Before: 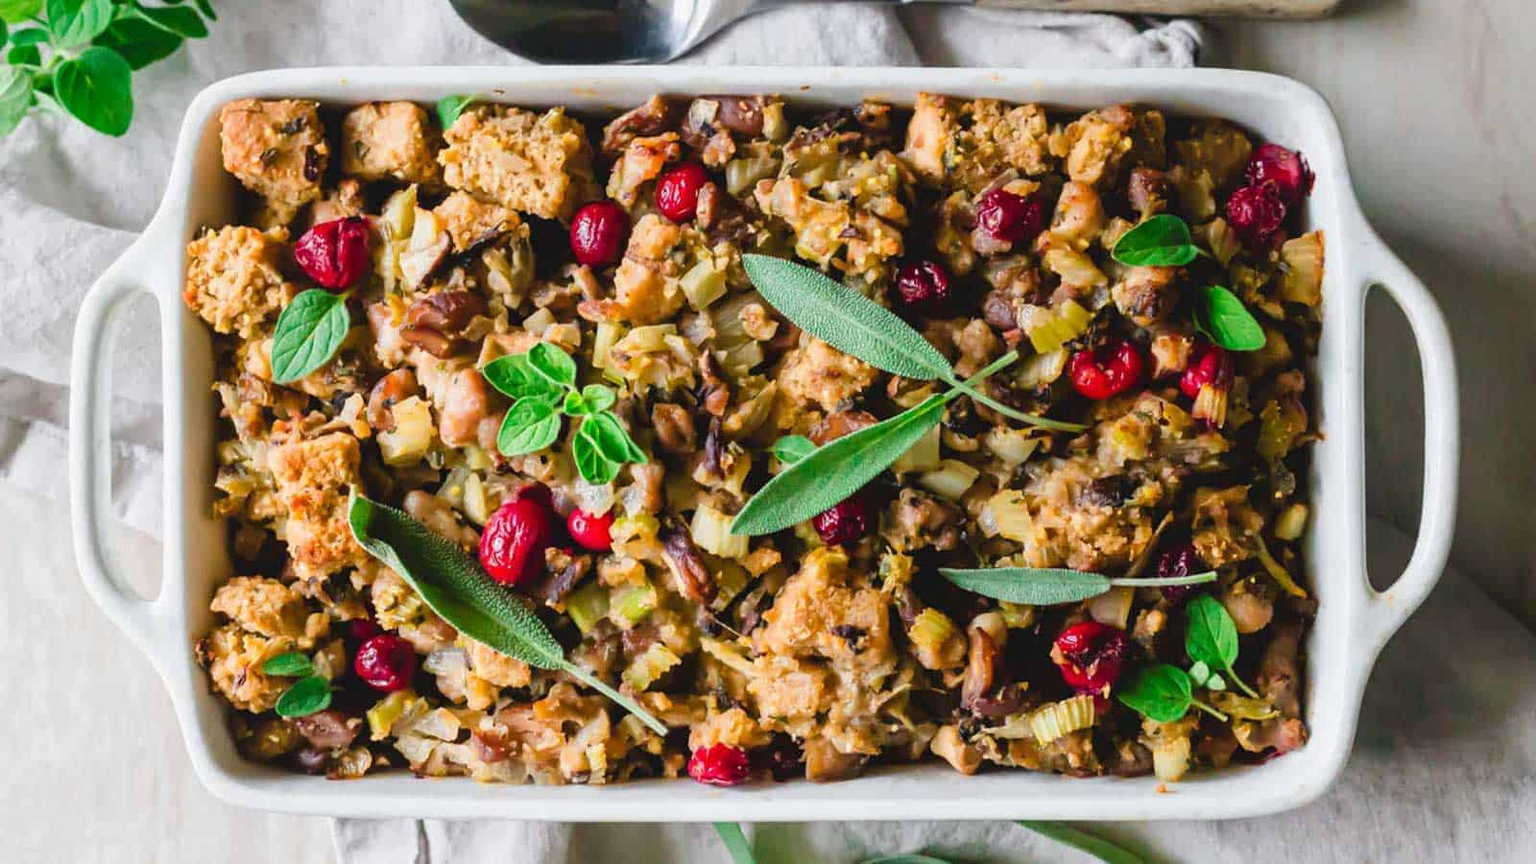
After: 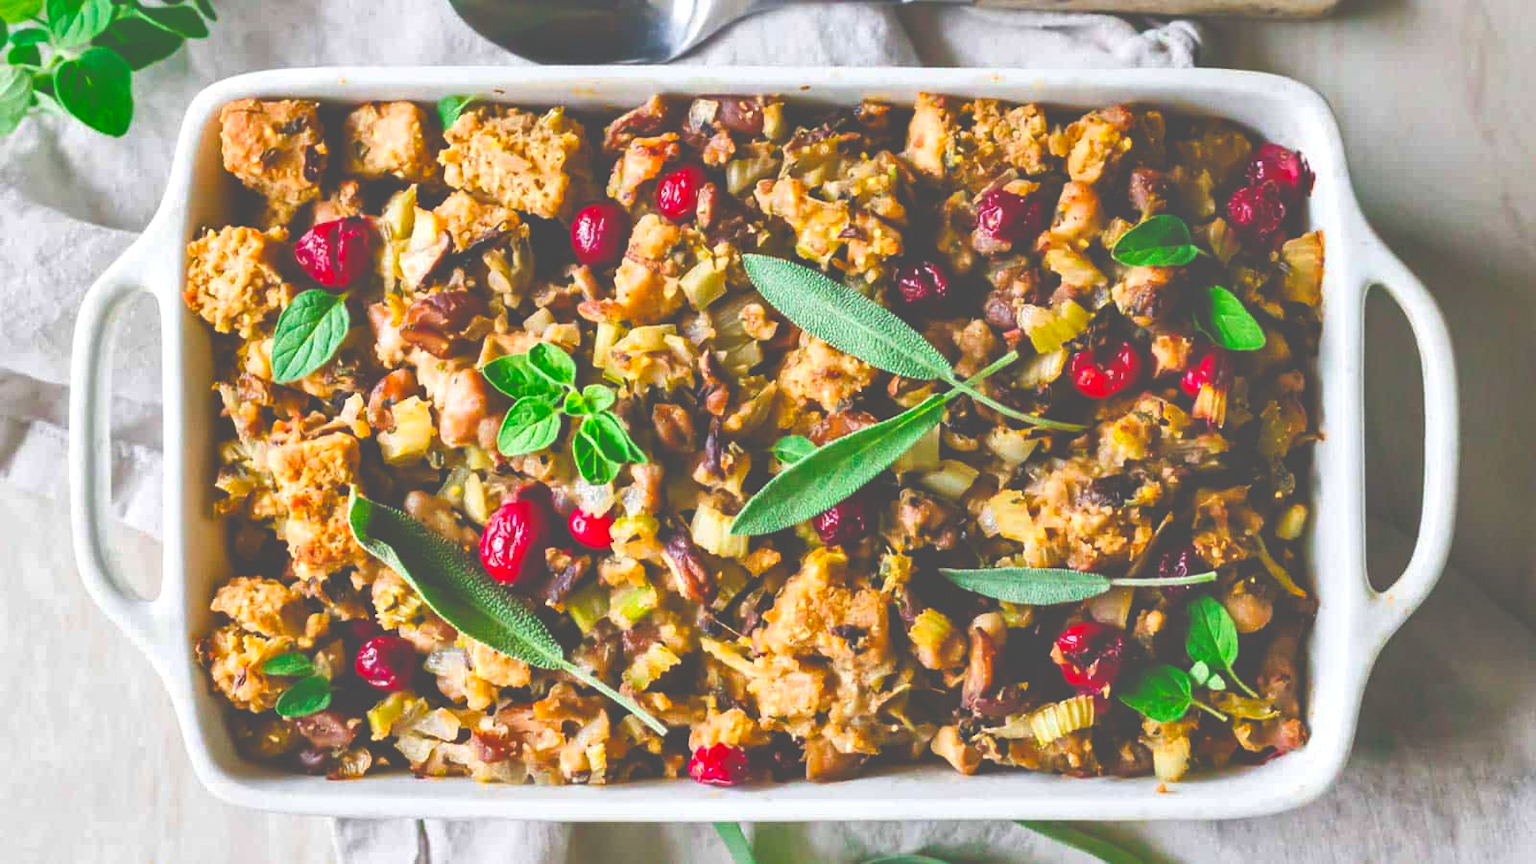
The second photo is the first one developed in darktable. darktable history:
exposure: black level correction -0.087, compensate highlight preservation false
local contrast: mode bilateral grid, contrast 26, coarseness 60, detail 152%, midtone range 0.2
color balance rgb: linear chroma grading › shadows 31.994%, linear chroma grading › global chroma -2.623%, linear chroma grading › mid-tones 4.365%, perceptual saturation grading › global saturation 28.805%, perceptual saturation grading › mid-tones 12.676%, perceptual saturation grading › shadows 10.518%, global vibrance 20%
